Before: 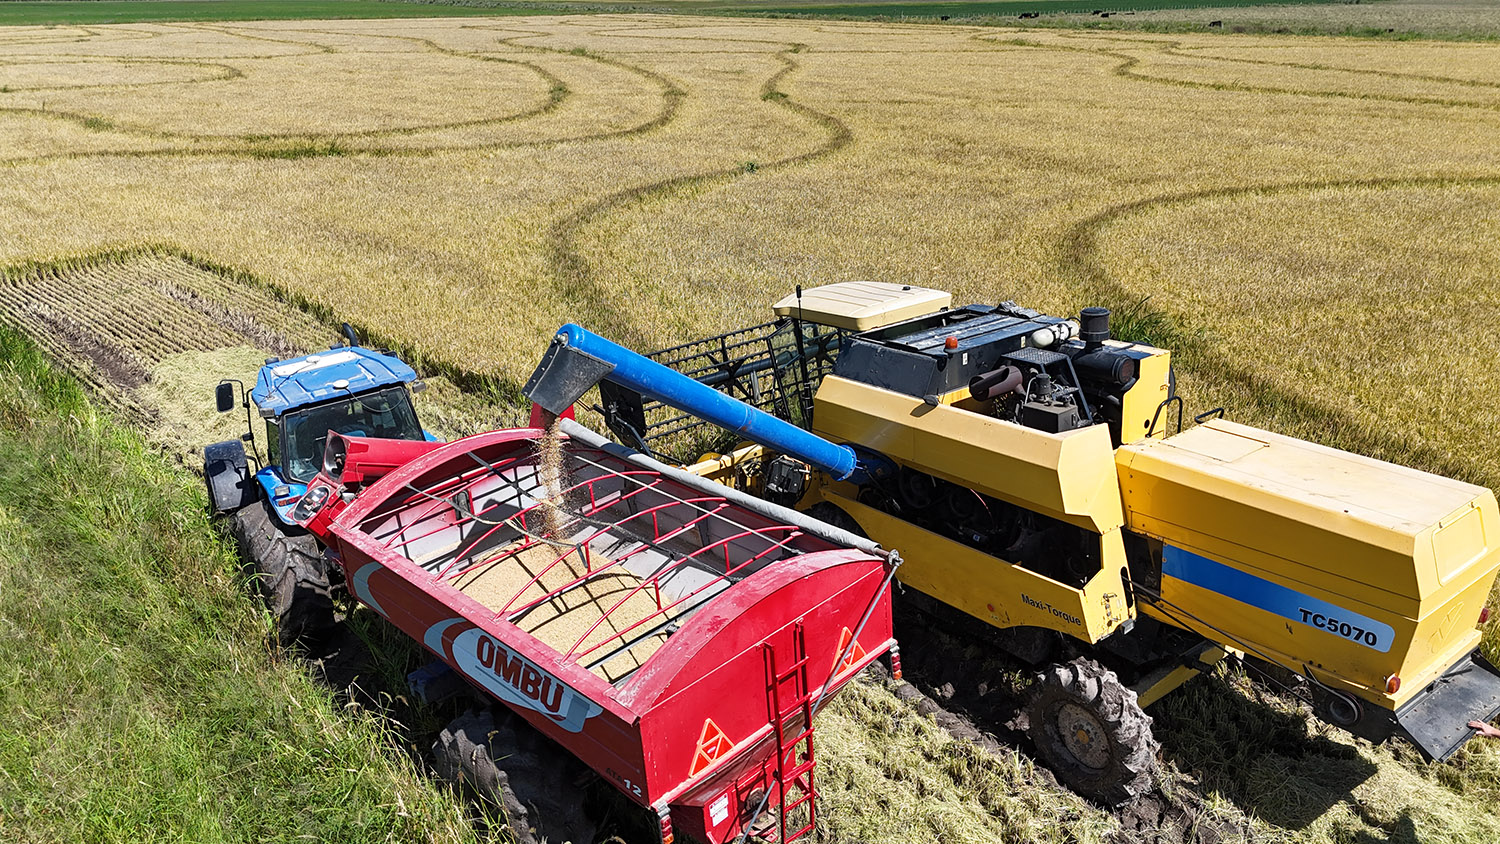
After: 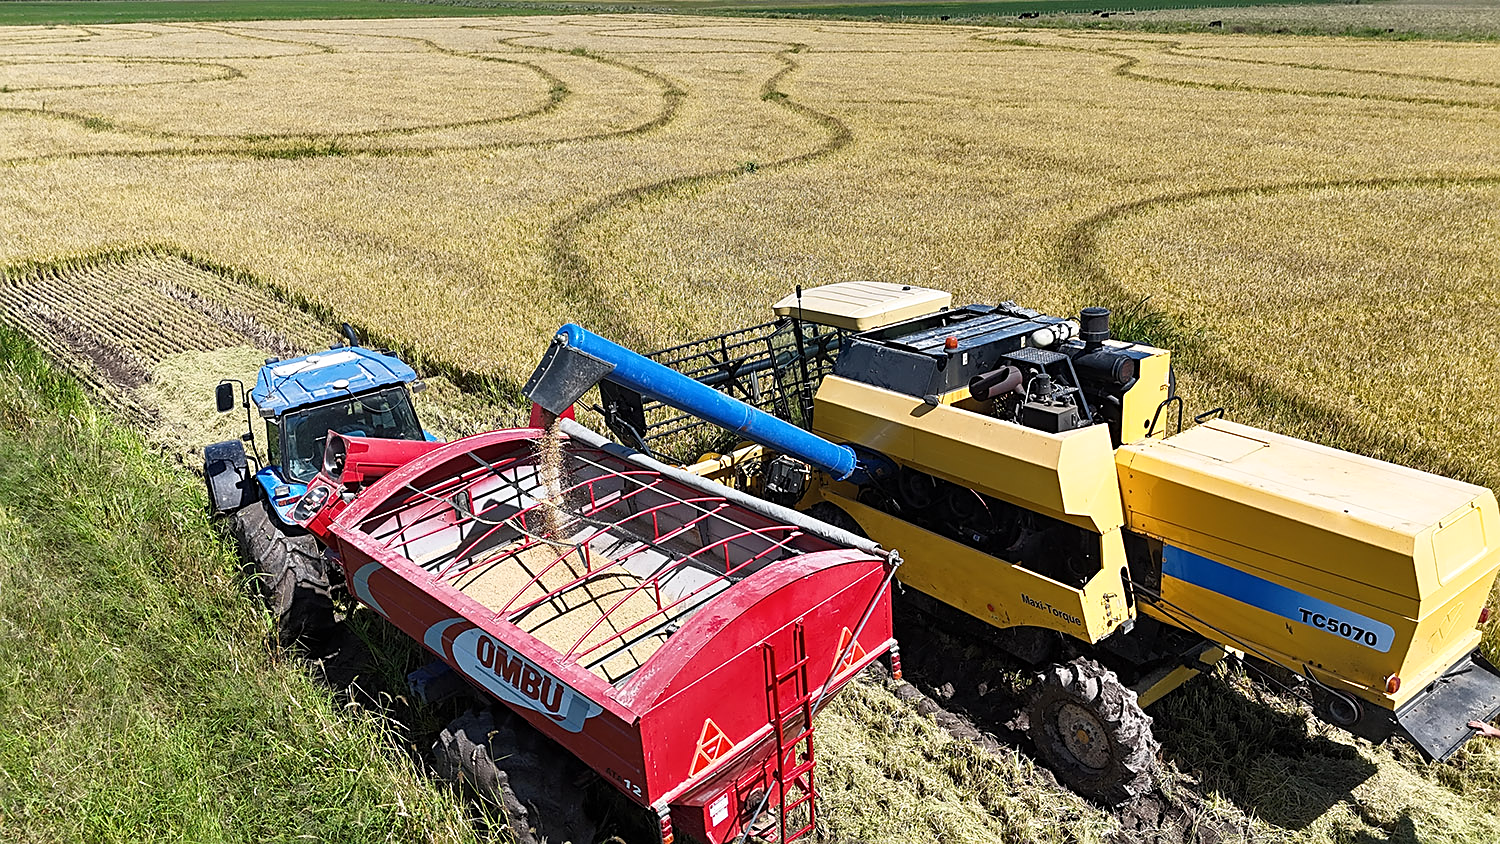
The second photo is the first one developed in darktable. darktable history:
shadows and highlights: shadows 1.82, highlights 40.47
sharpen: on, module defaults
